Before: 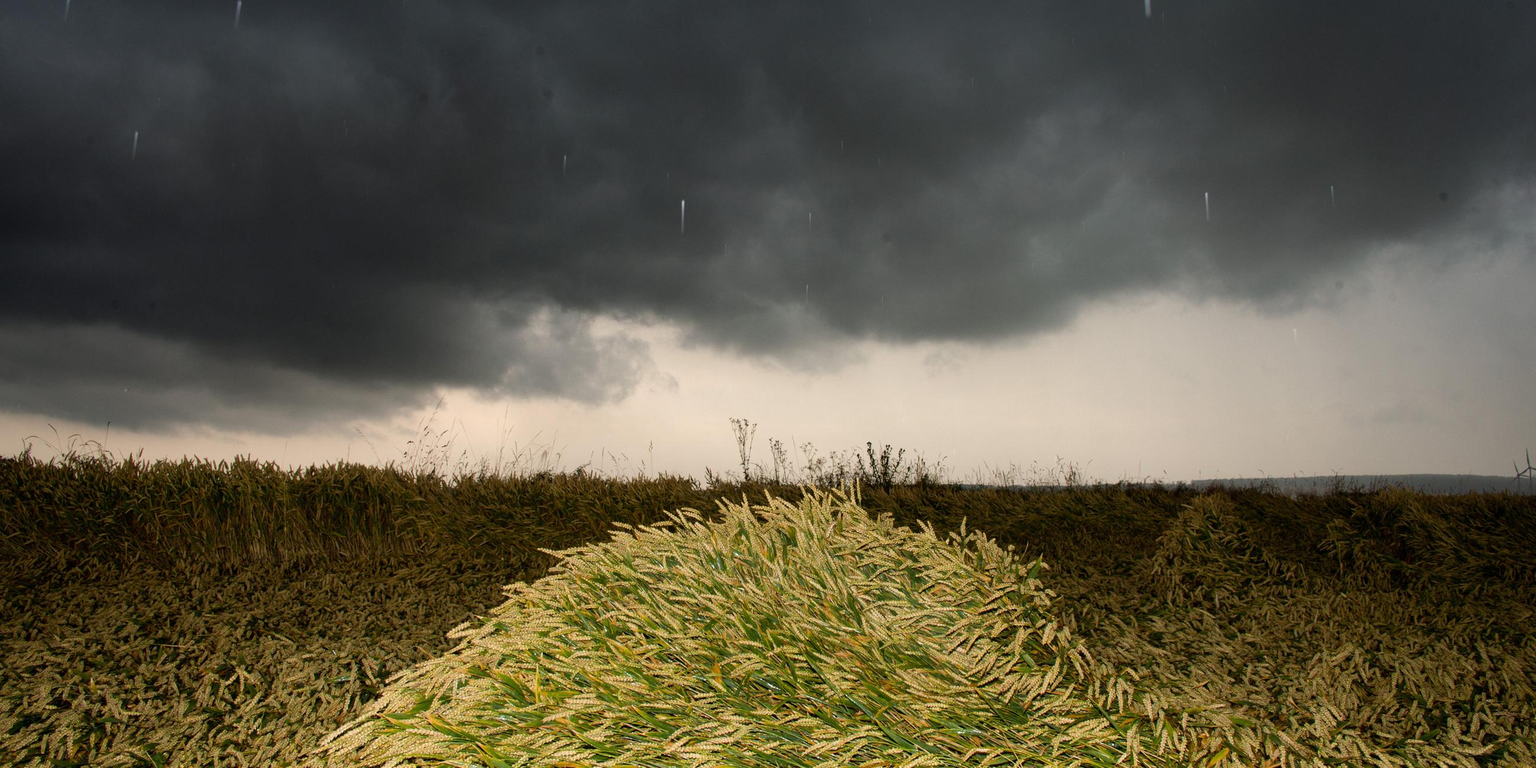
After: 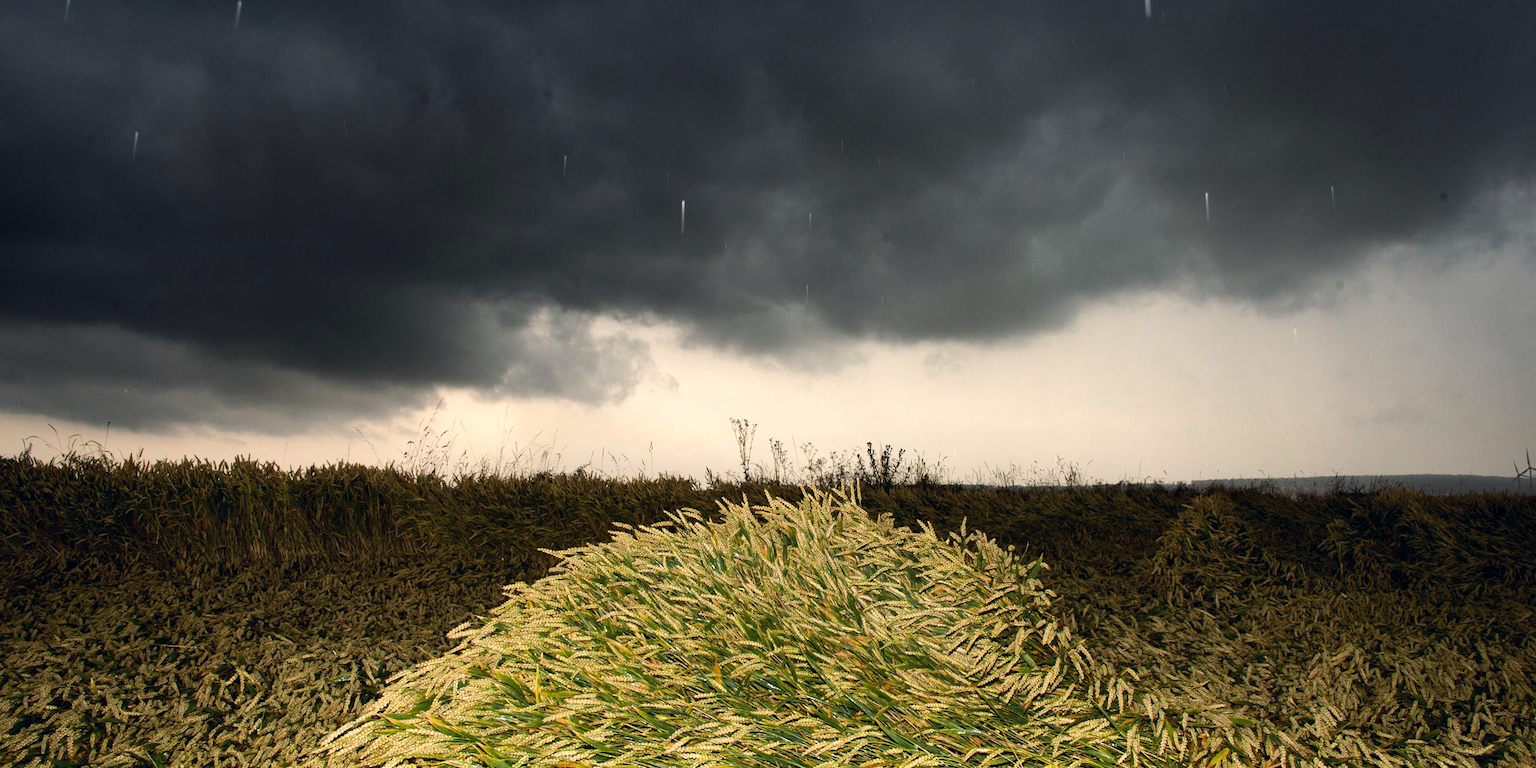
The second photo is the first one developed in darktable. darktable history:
color correction: highlights a* 0.451, highlights b* 2.65, shadows a* -0.868, shadows b* -4.27
tone equalizer: -8 EV -0.387 EV, -7 EV -0.378 EV, -6 EV -0.325 EV, -5 EV -0.211 EV, -3 EV 0.2 EV, -2 EV 0.324 EV, -1 EV 0.396 EV, +0 EV 0.41 EV, edges refinement/feathering 500, mask exposure compensation -1.57 EV, preserve details no
